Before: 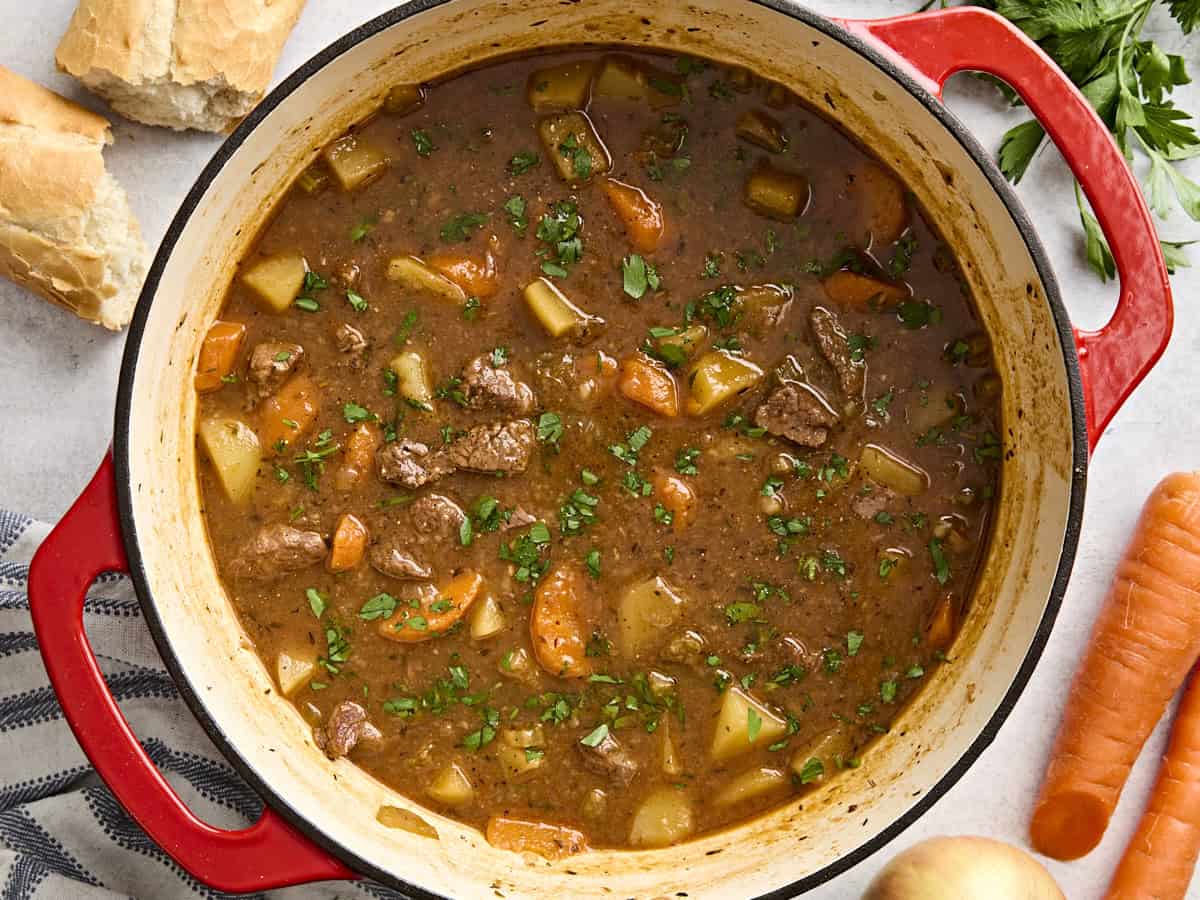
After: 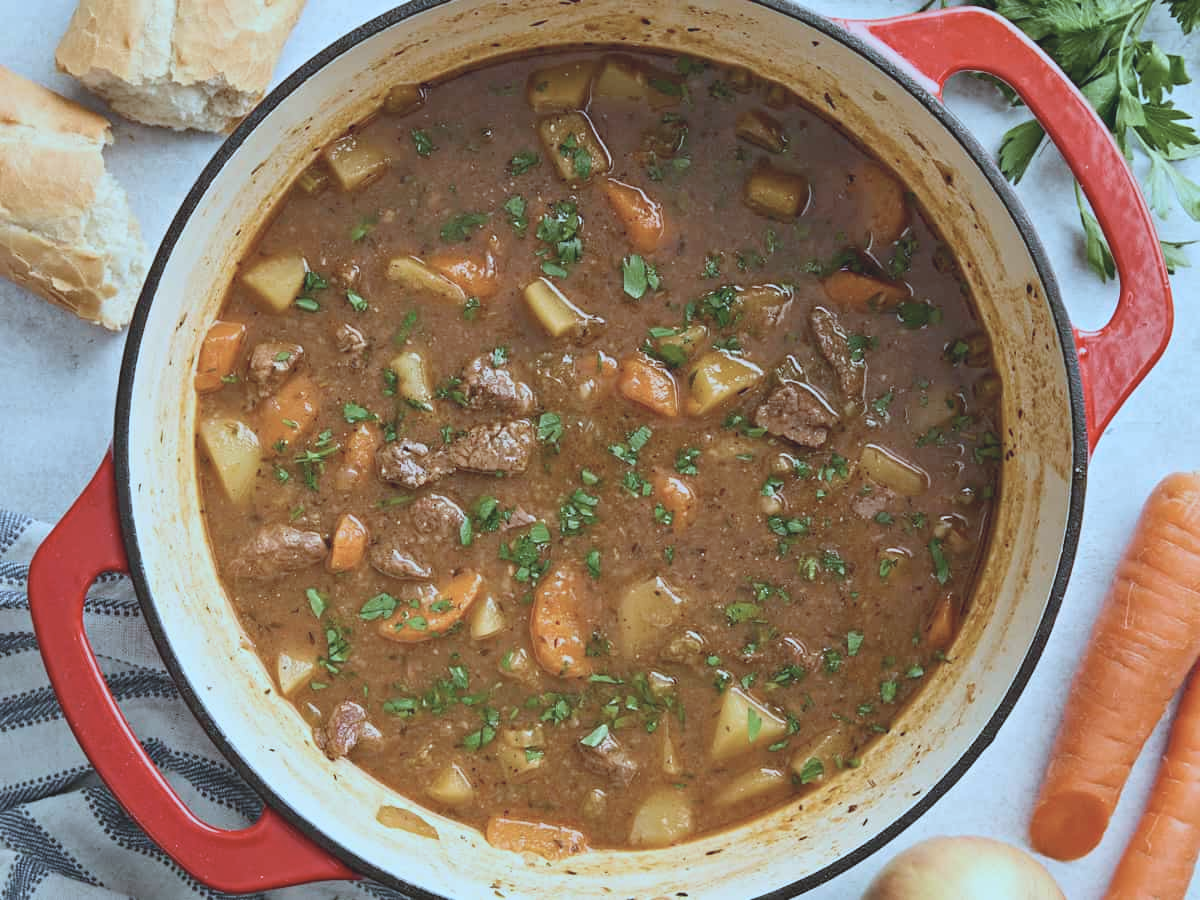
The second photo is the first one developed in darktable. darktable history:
contrast brightness saturation: contrast -0.167, brightness 0.055, saturation -0.122
color correction: highlights a* -9.77, highlights b* -21.51
